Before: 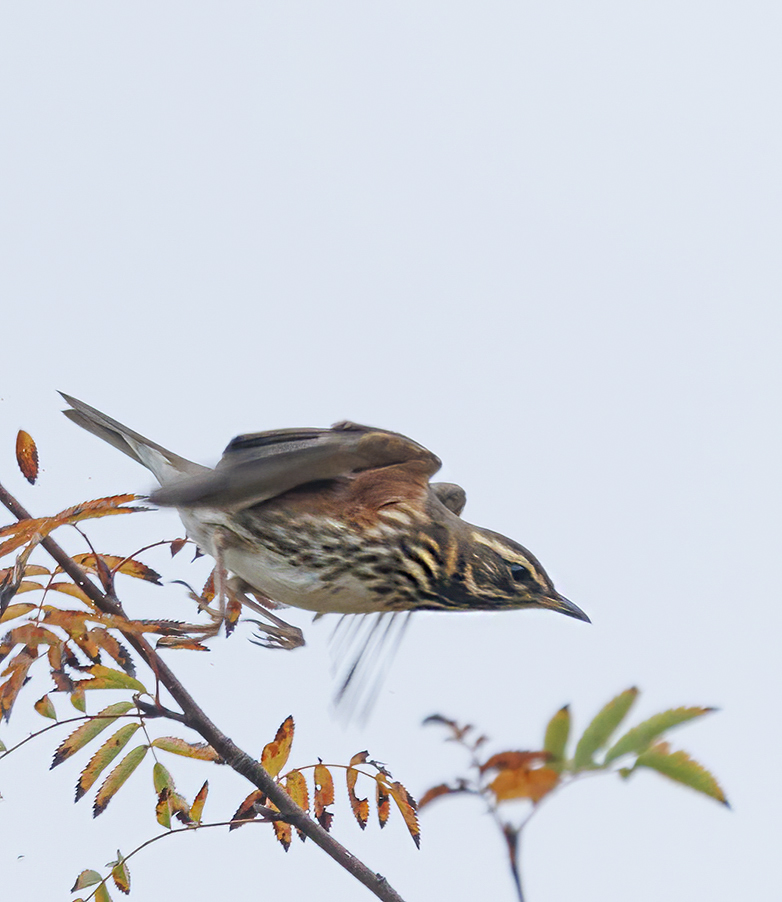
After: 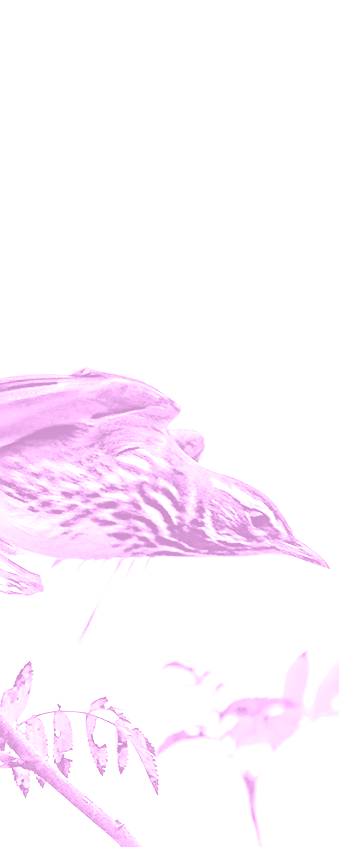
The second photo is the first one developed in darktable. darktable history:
sharpen: radius 3.119
crop: left 33.452%, top 6.025%, right 23.155%
white balance: red 0.766, blue 1.537
colorize: hue 331.2°, saturation 75%, source mix 30.28%, lightness 70.52%, version 1
contrast brightness saturation: contrast 0.21, brightness -0.11, saturation 0.21
exposure: black level correction 0, exposure 1.3 EV, compensate highlight preservation false
tone equalizer: -8 EV -1.08 EV, -7 EV -1.01 EV, -6 EV -0.867 EV, -5 EV -0.578 EV, -3 EV 0.578 EV, -2 EV 0.867 EV, -1 EV 1.01 EV, +0 EV 1.08 EV, edges refinement/feathering 500, mask exposure compensation -1.57 EV, preserve details no
